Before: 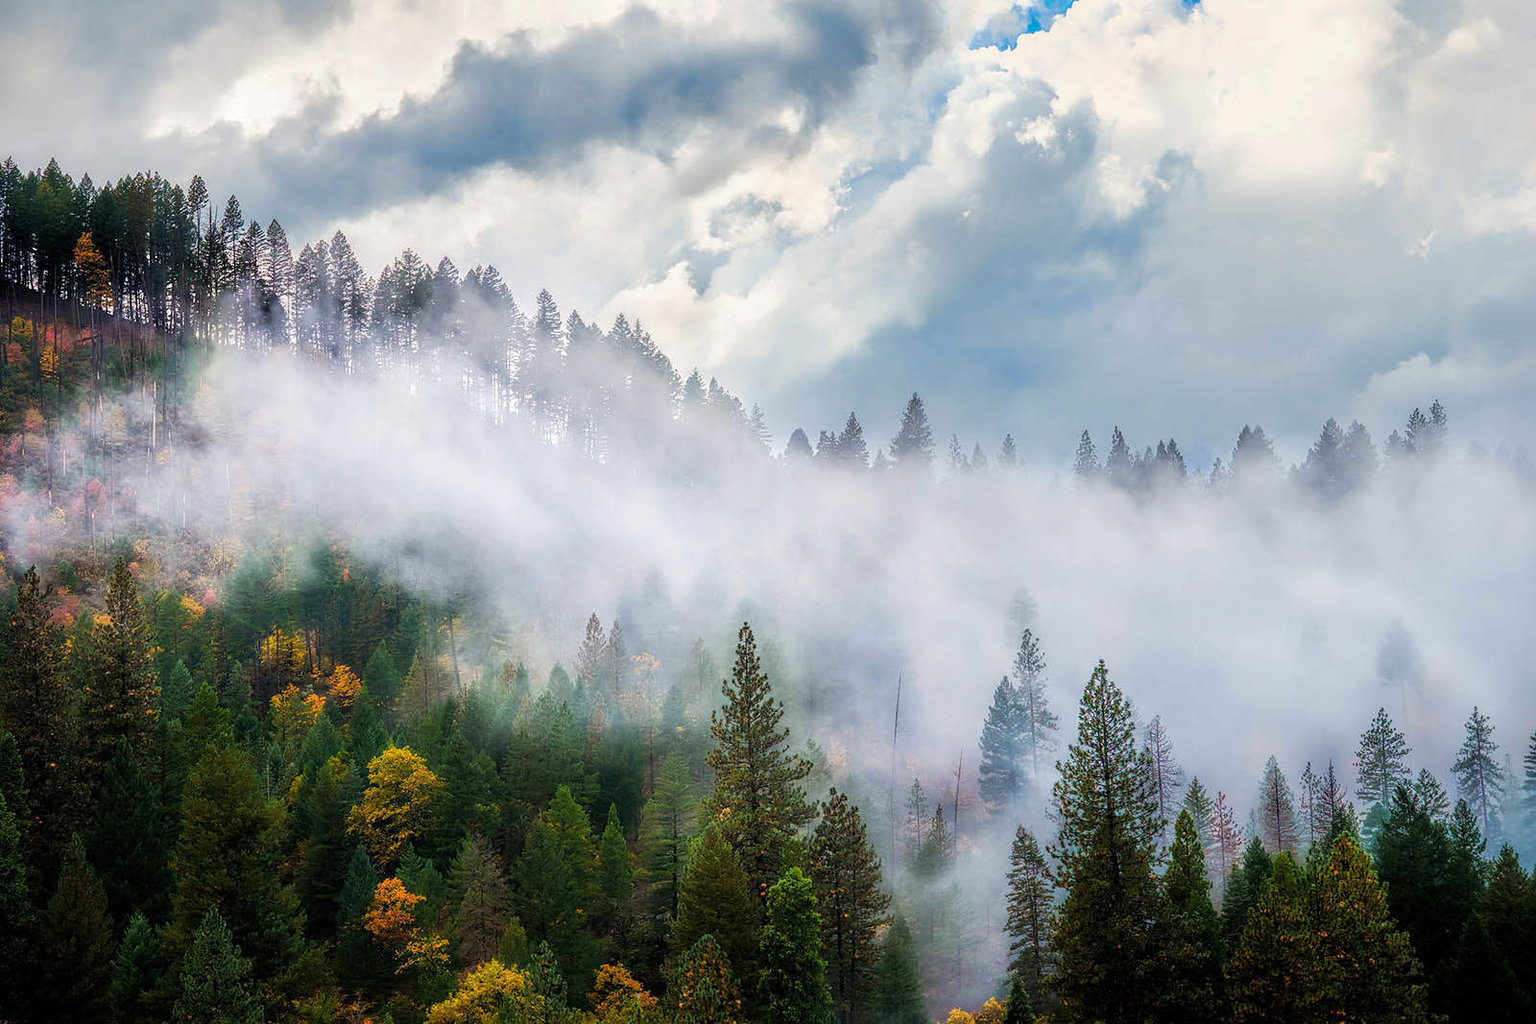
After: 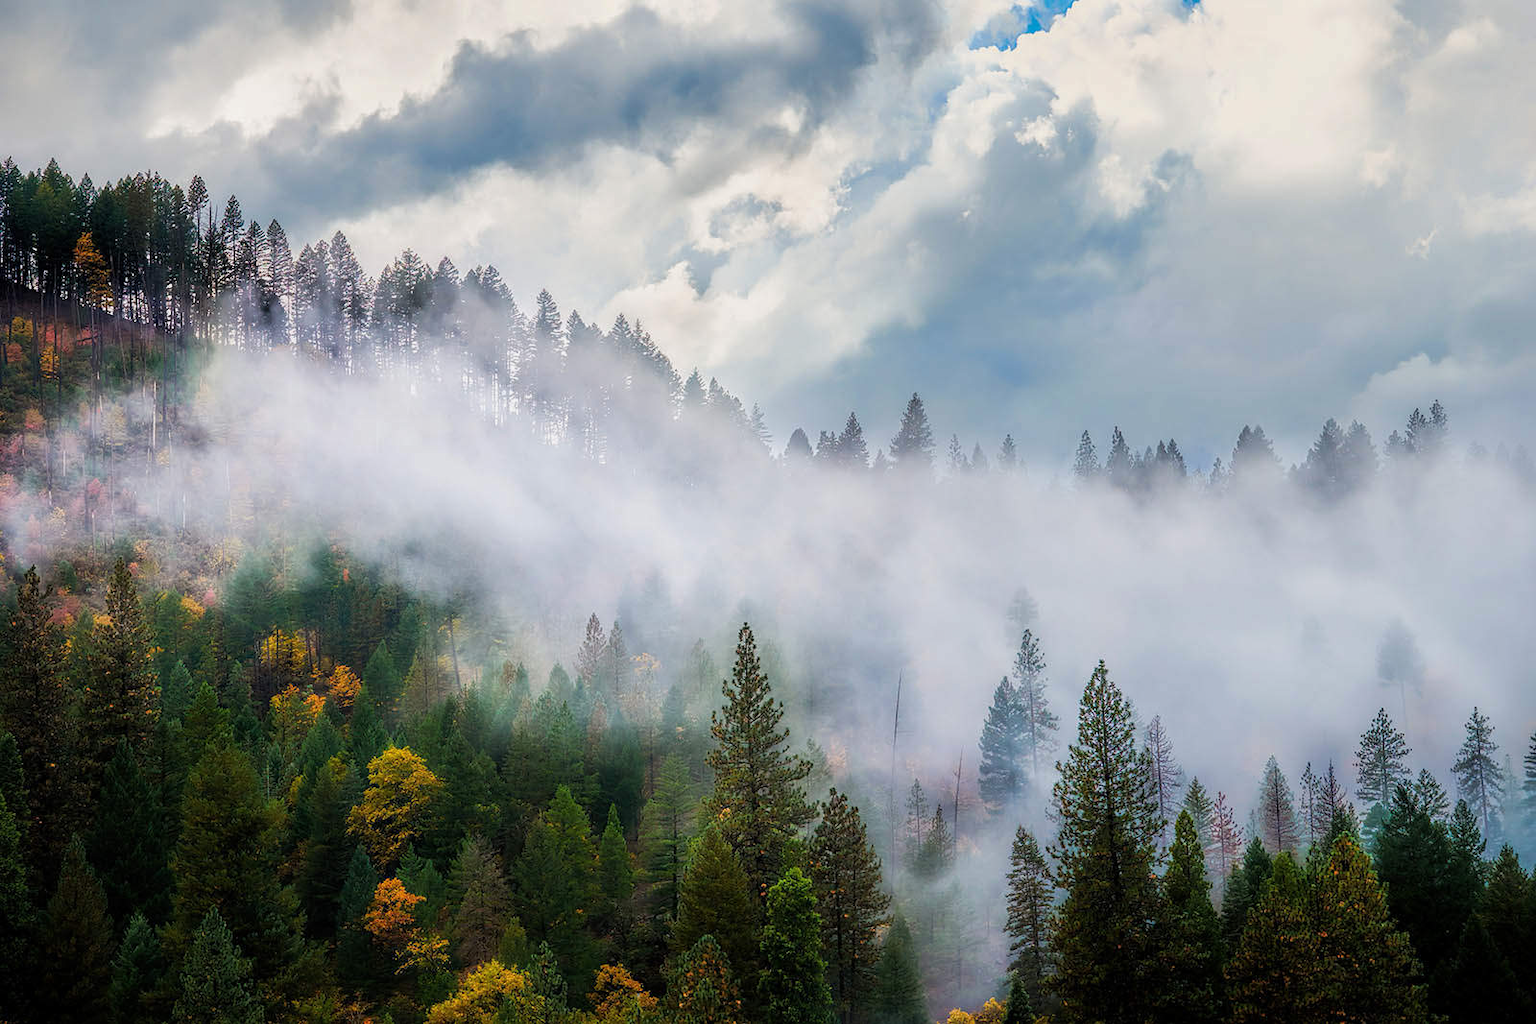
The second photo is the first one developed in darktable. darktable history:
exposure: exposure -0.152 EV, compensate exposure bias true, compensate highlight preservation false
